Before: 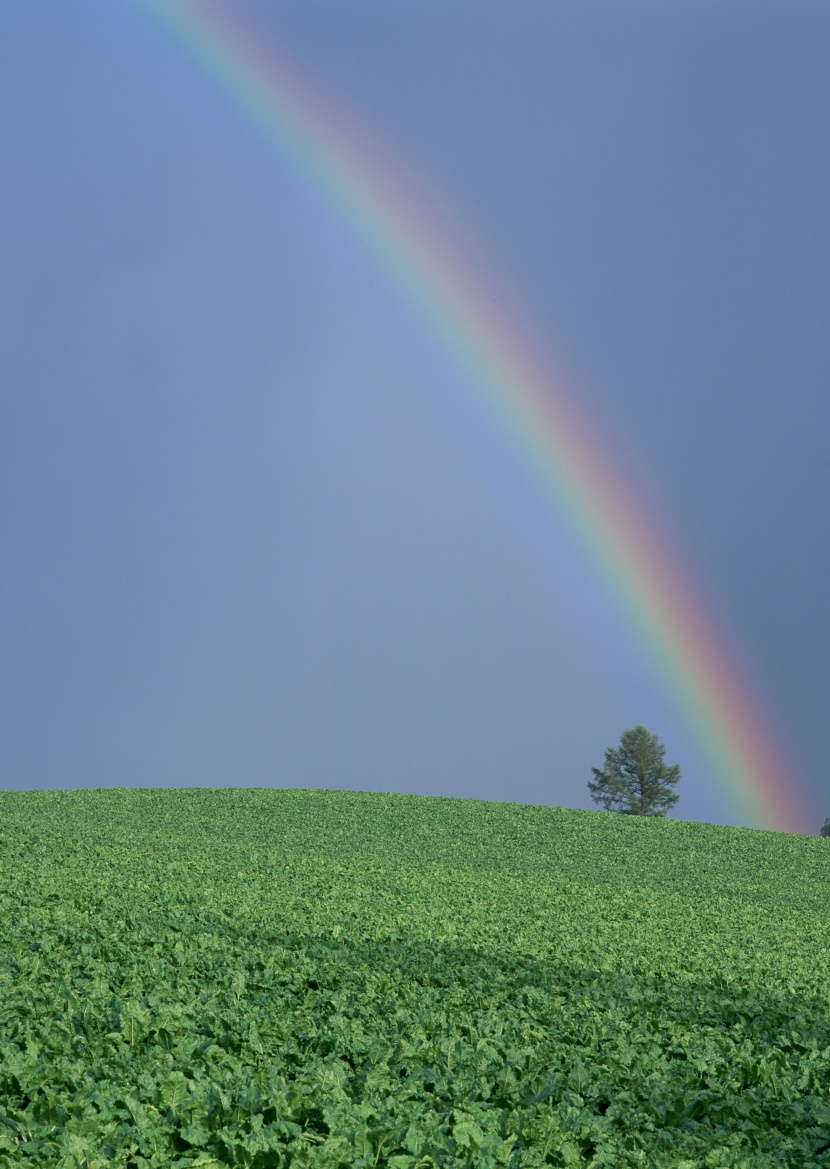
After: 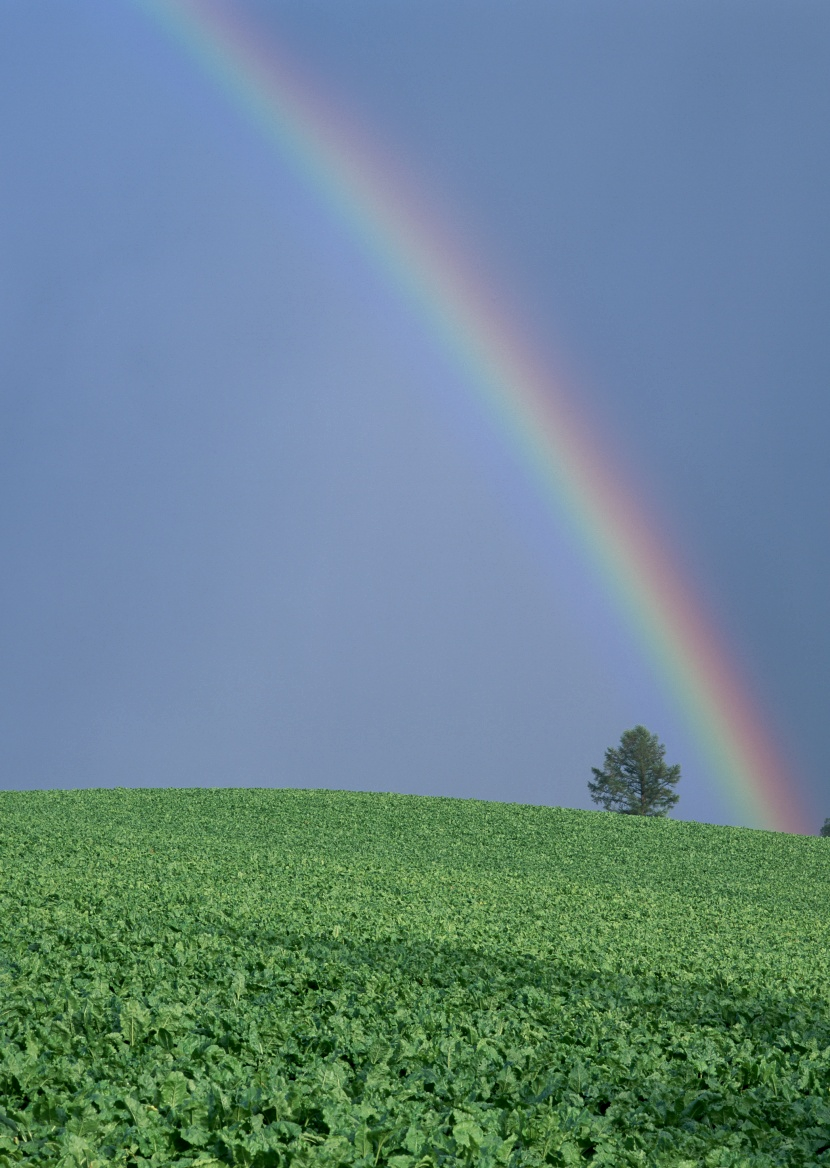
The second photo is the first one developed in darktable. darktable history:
crop: bottom 0.071%
local contrast: mode bilateral grid, contrast 20, coarseness 50, detail 120%, midtone range 0.2
